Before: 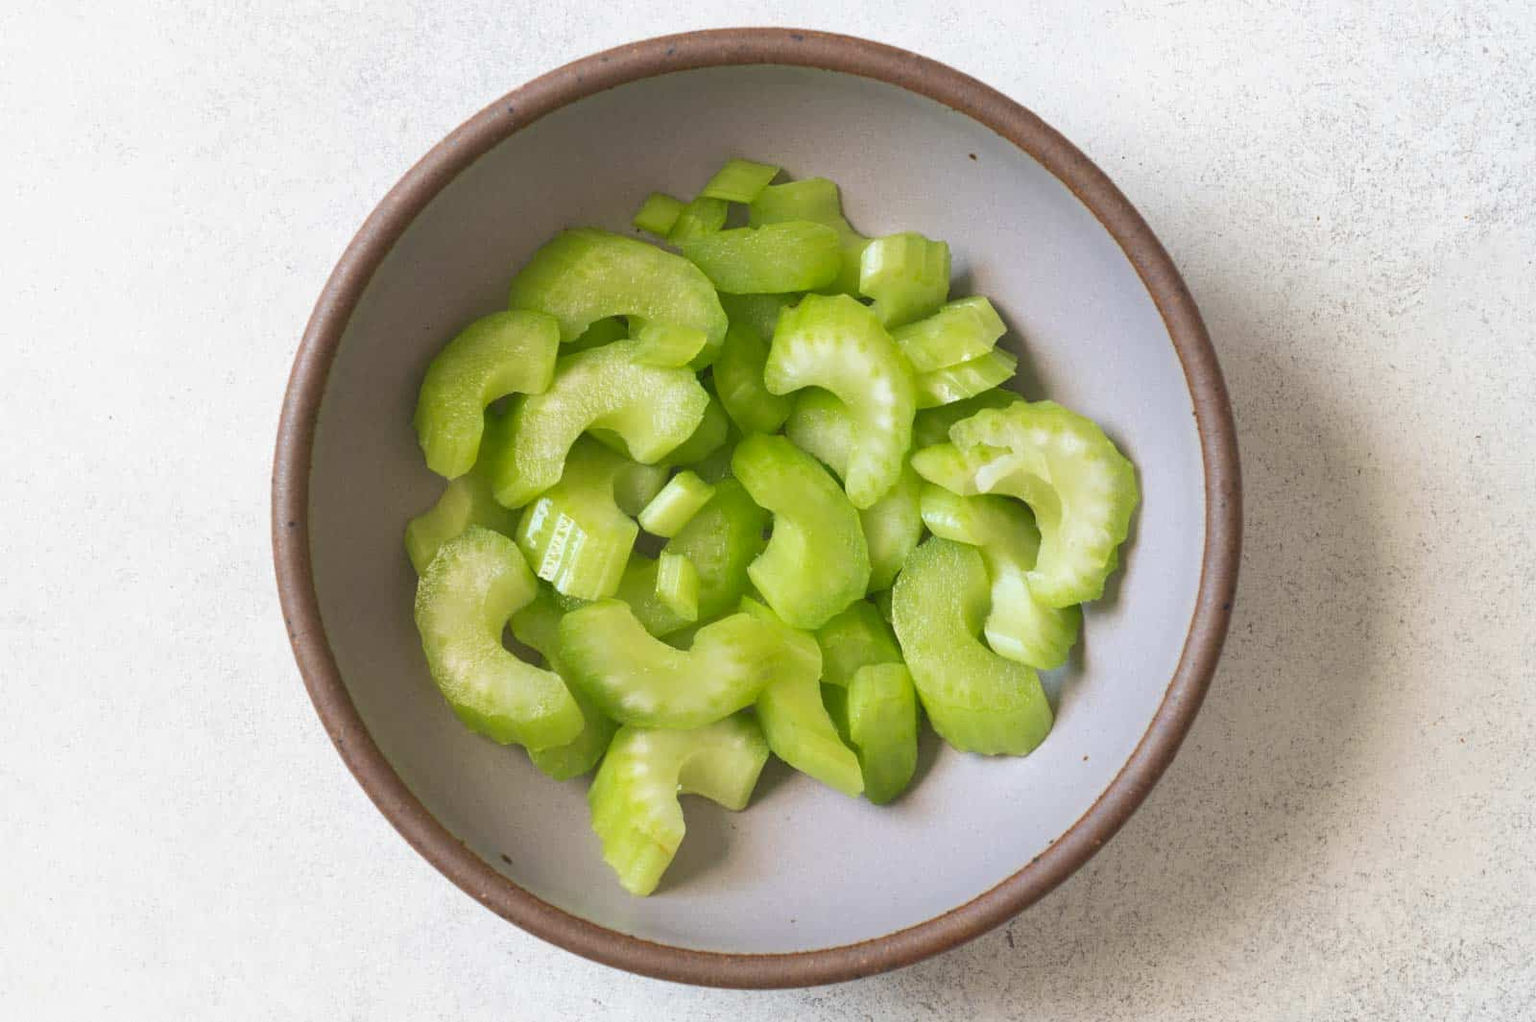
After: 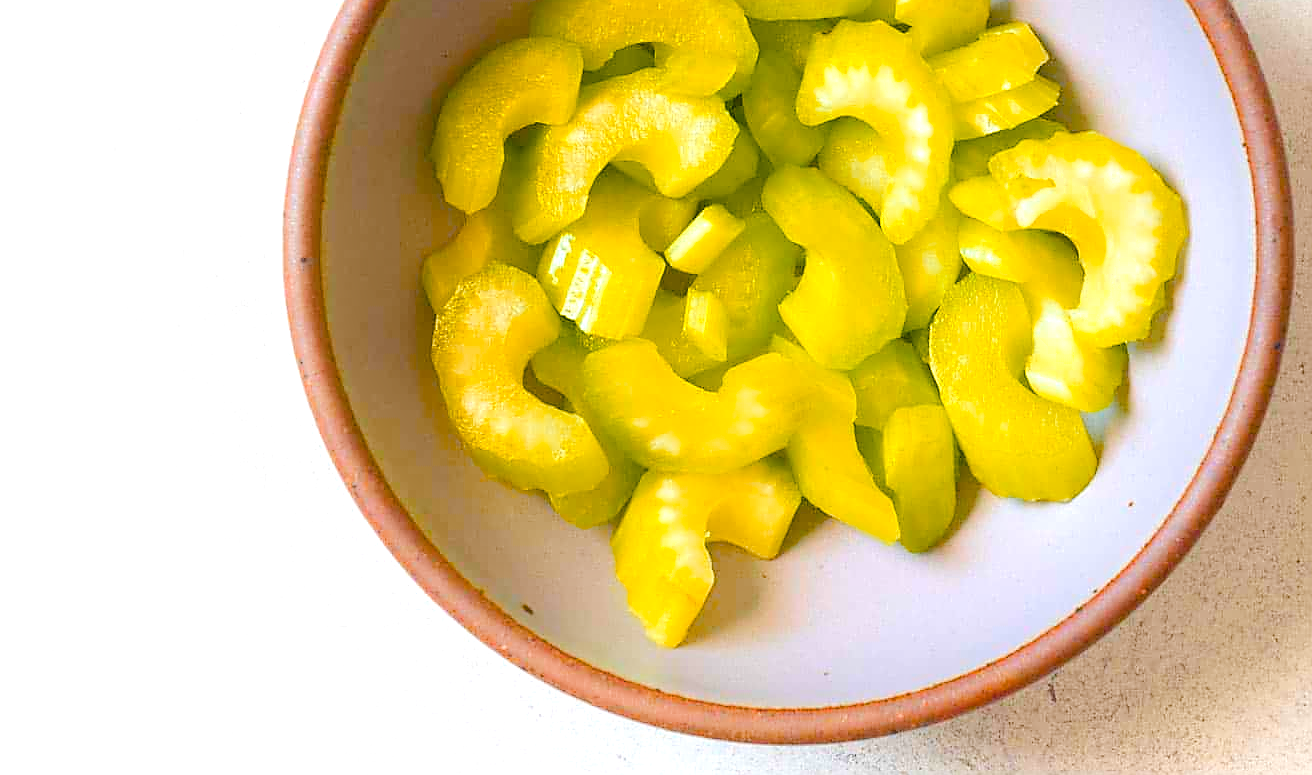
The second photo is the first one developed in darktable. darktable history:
tone equalizer: edges refinement/feathering 500, mask exposure compensation -1.57 EV, preserve details no
shadows and highlights: shadows -23.23, highlights 46.49, highlights color adjustment 41.19%, soften with gaussian
sharpen: radius 1.378, amount 1.267, threshold 0.827
color zones: curves: ch1 [(0.309, 0.524) (0.41, 0.329) (0.508, 0.509)]; ch2 [(0.25, 0.457) (0.75, 0.5)]
color balance rgb: shadows lift › chroma 0.729%, shadows lift › hue 112.19°, linear chroma grading › global chroma 13.08%, perceptual saturation grading › global saturation 20%, perceptual saturation grading › highlights -24.851%, perceptual saturation grading › shadows 50.185%, perceptual brilliance grading › global brilliance 10.635%, perceptual brilliance grading › shadows 14.442%, global vibrance 50.691%
crop: top 26.896%, right 17.969%
